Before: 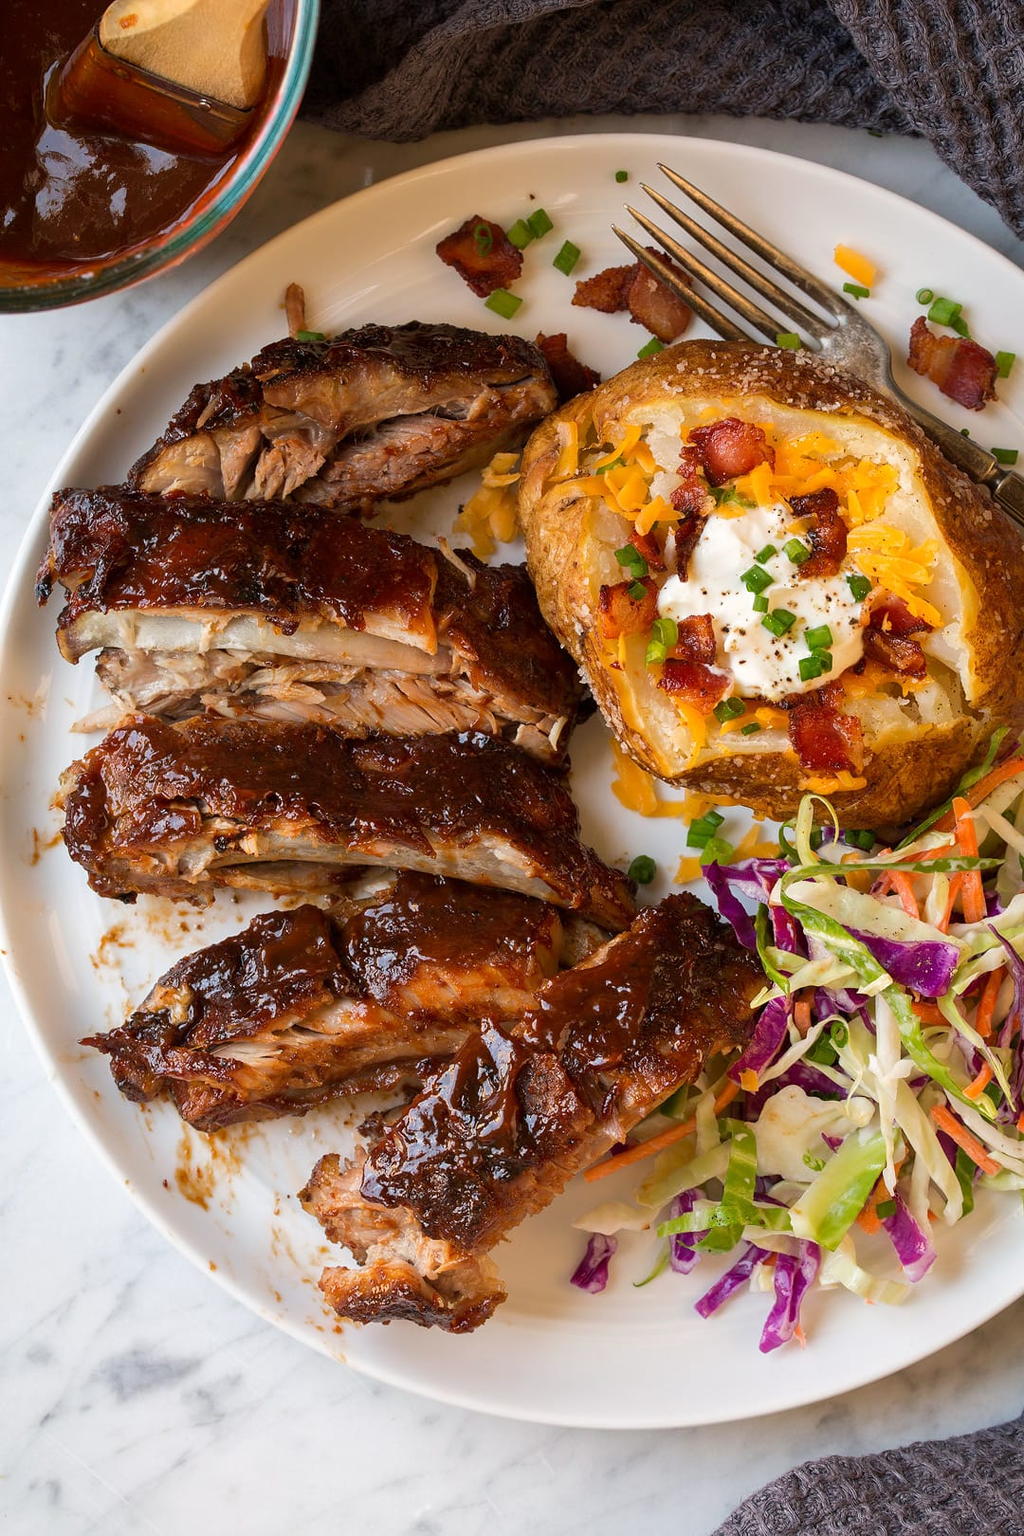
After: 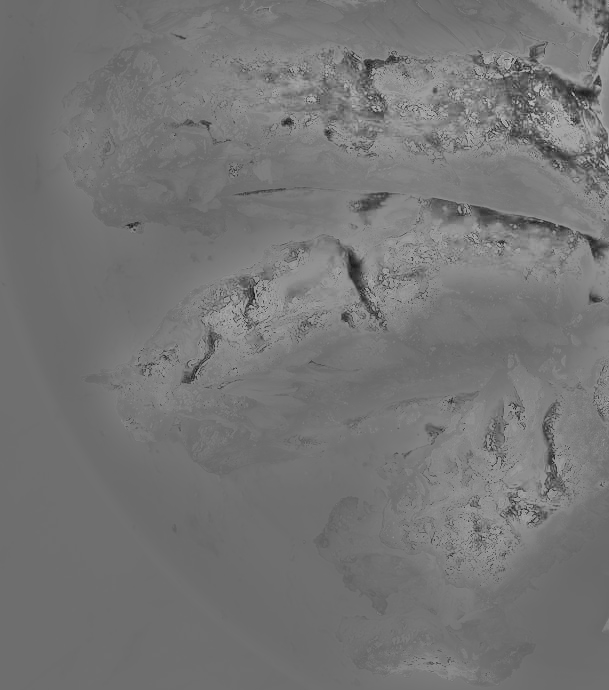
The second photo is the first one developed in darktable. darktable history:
contrast brightness saturation: contrast 0.39, brightness 0.53
monochrome: size 1
crop: top 44.483%, right 43.593%, bottom 12.892%
local contrast: on, module defaults
white balance: red 4.26, blue 1.802
